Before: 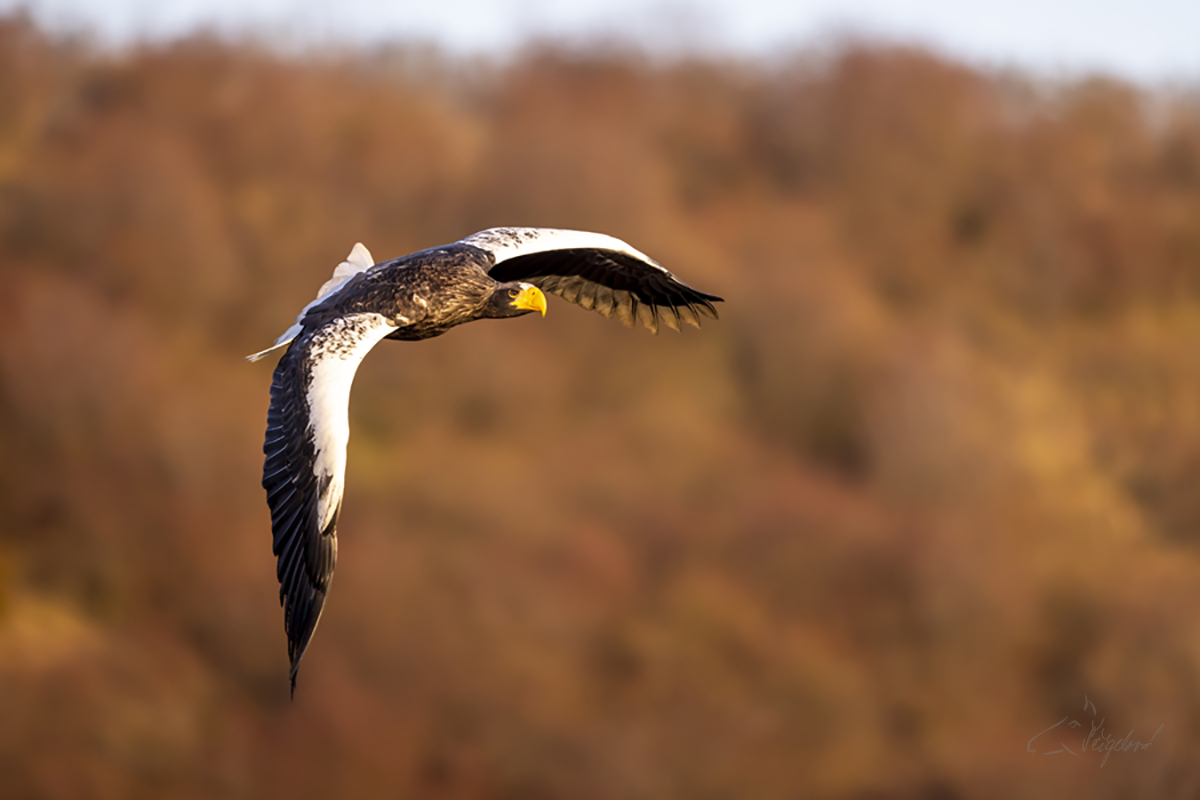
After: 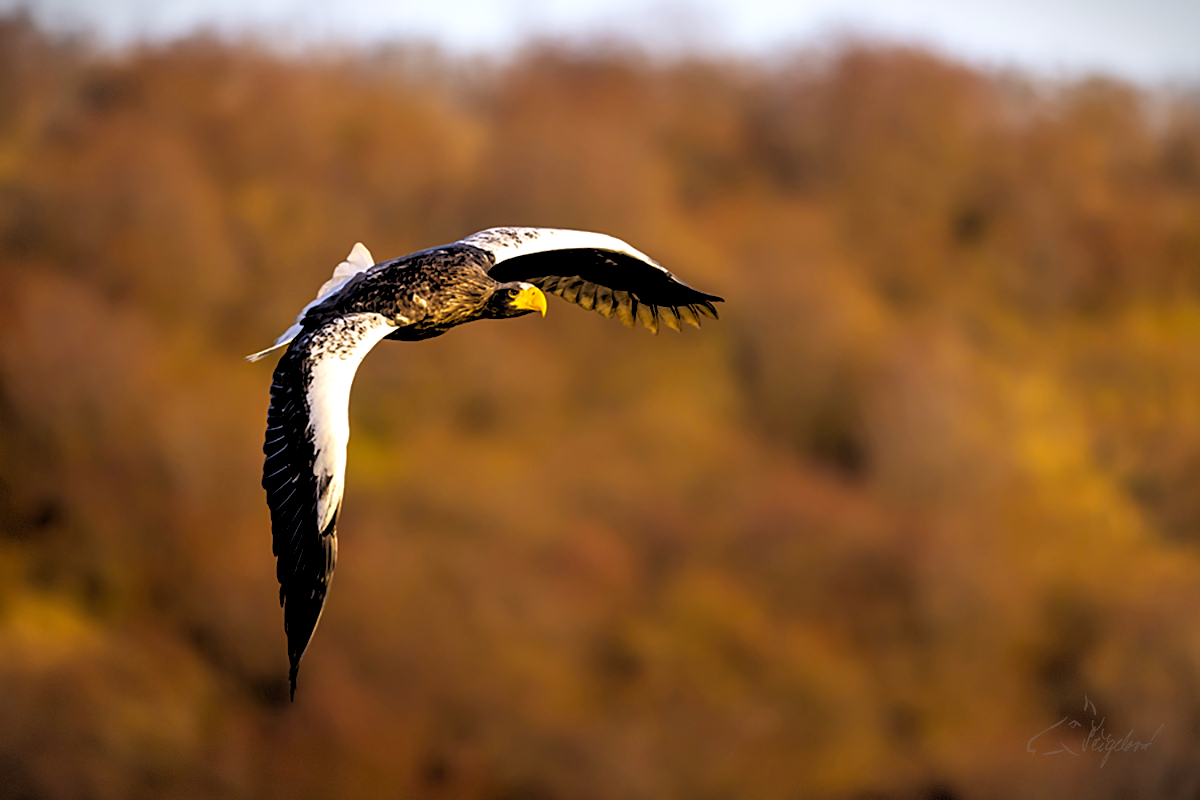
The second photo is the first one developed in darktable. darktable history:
rotate and perspective: automatic cropping off
base curve: curves: ch0 [(0, 0) (0.303, 0.277) (1, 1)]
sharpen: amount 0.2
color balance rgb: perceptual saturation grading › global saturation 20%, global vibrance 20%
rgb levels: levels [[0.029, 0.461, 0.922], [0, 0.5, 1], [0, 0.5, 1]]
vignetting: fall-off start 100%, brightness -0.406, saturation -0.3, width/height ratio 1.324, dithering 8-bit output, unbound false
